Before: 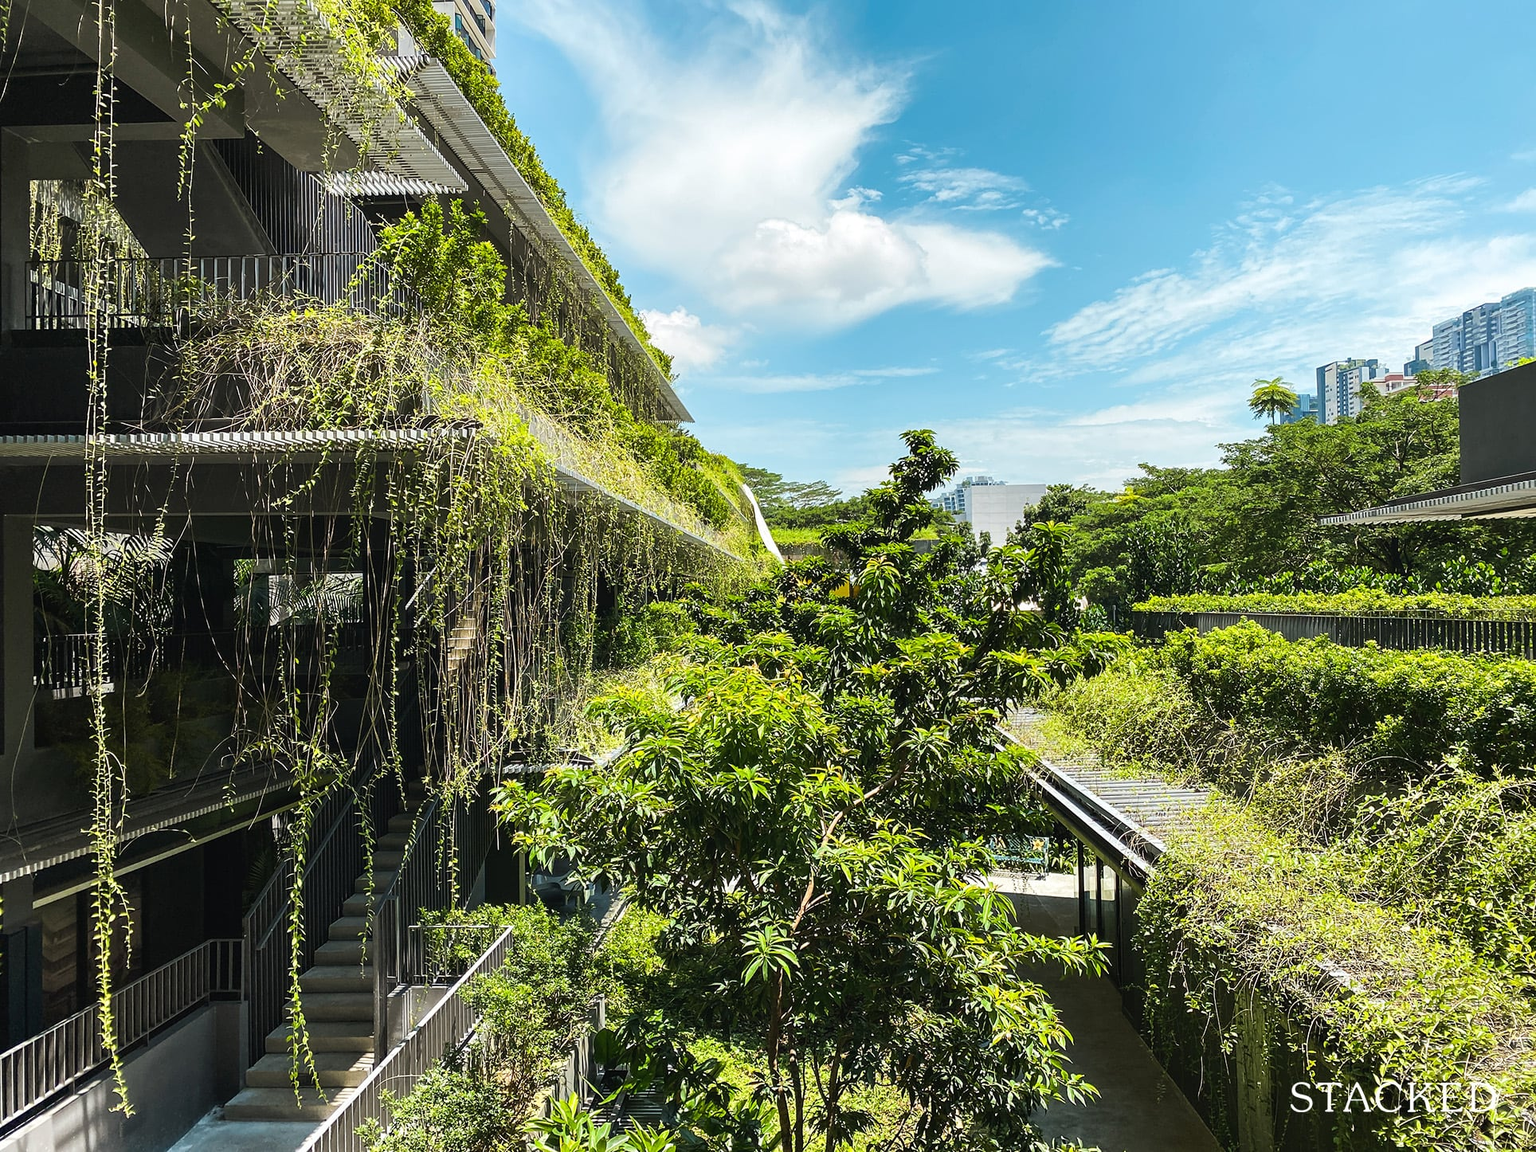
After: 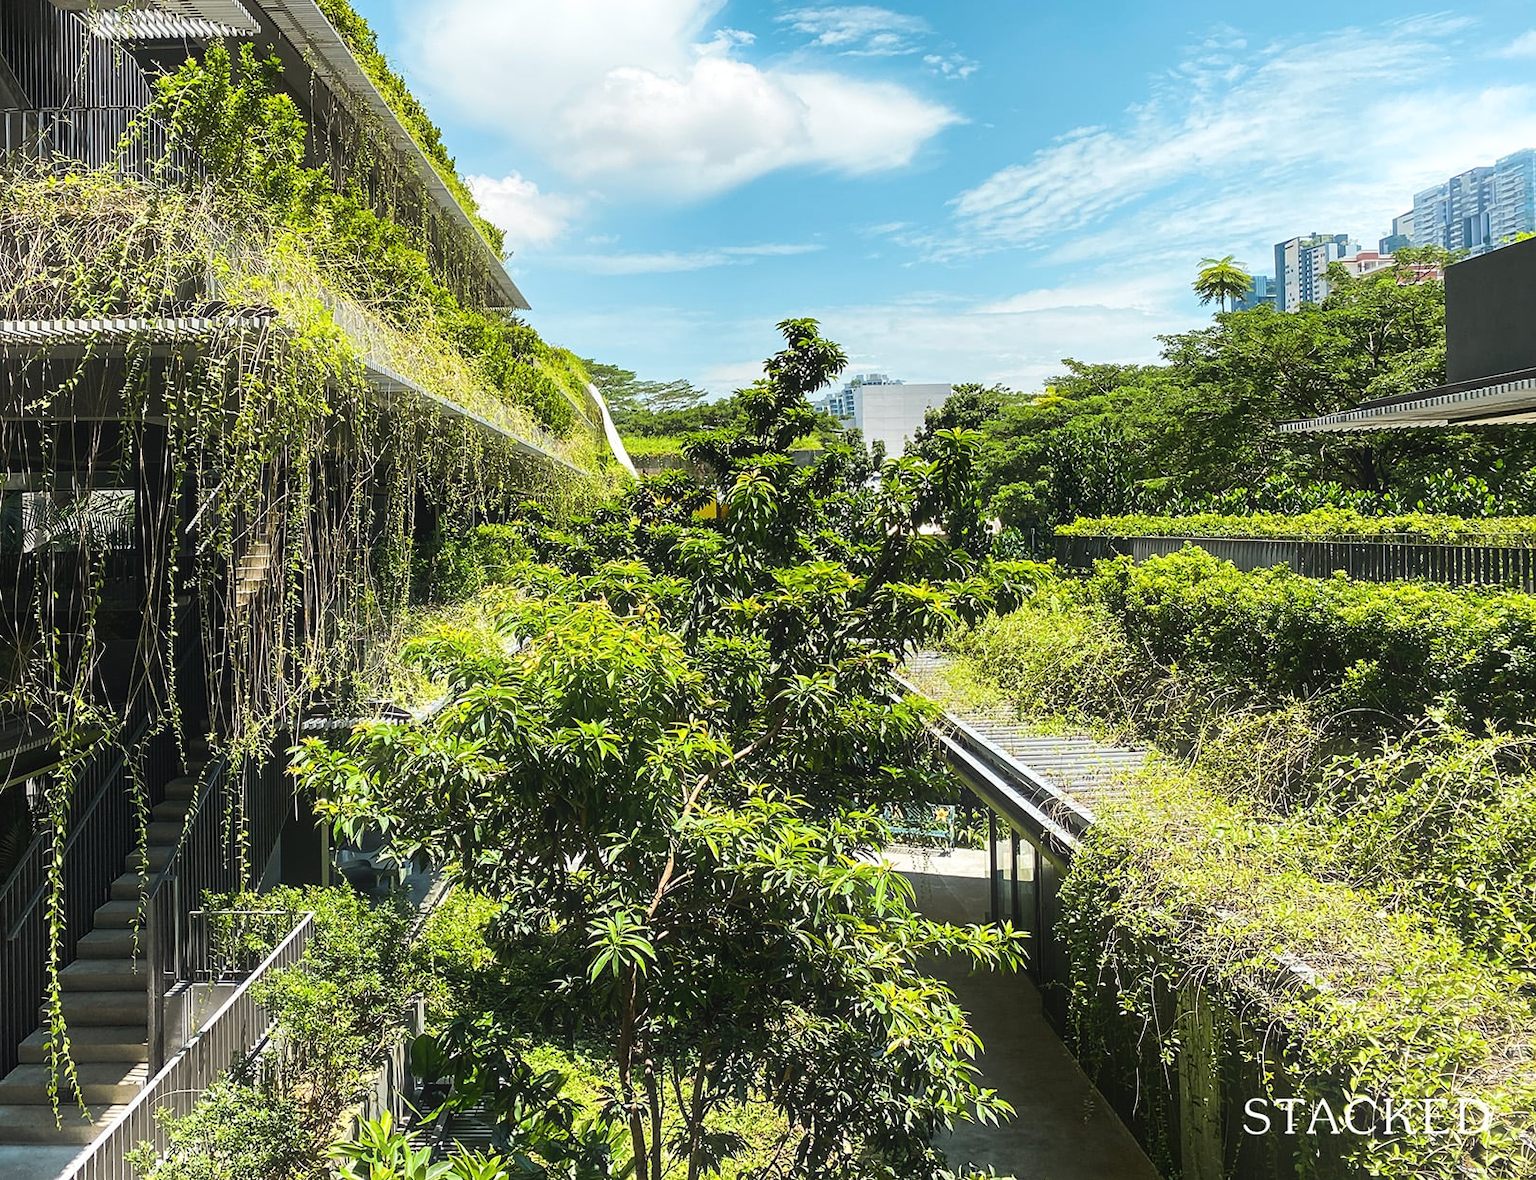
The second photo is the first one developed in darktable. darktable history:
crop: left 16.315%, top 14.246%
bloom: size 9%, threshold 100%, strength 7%
